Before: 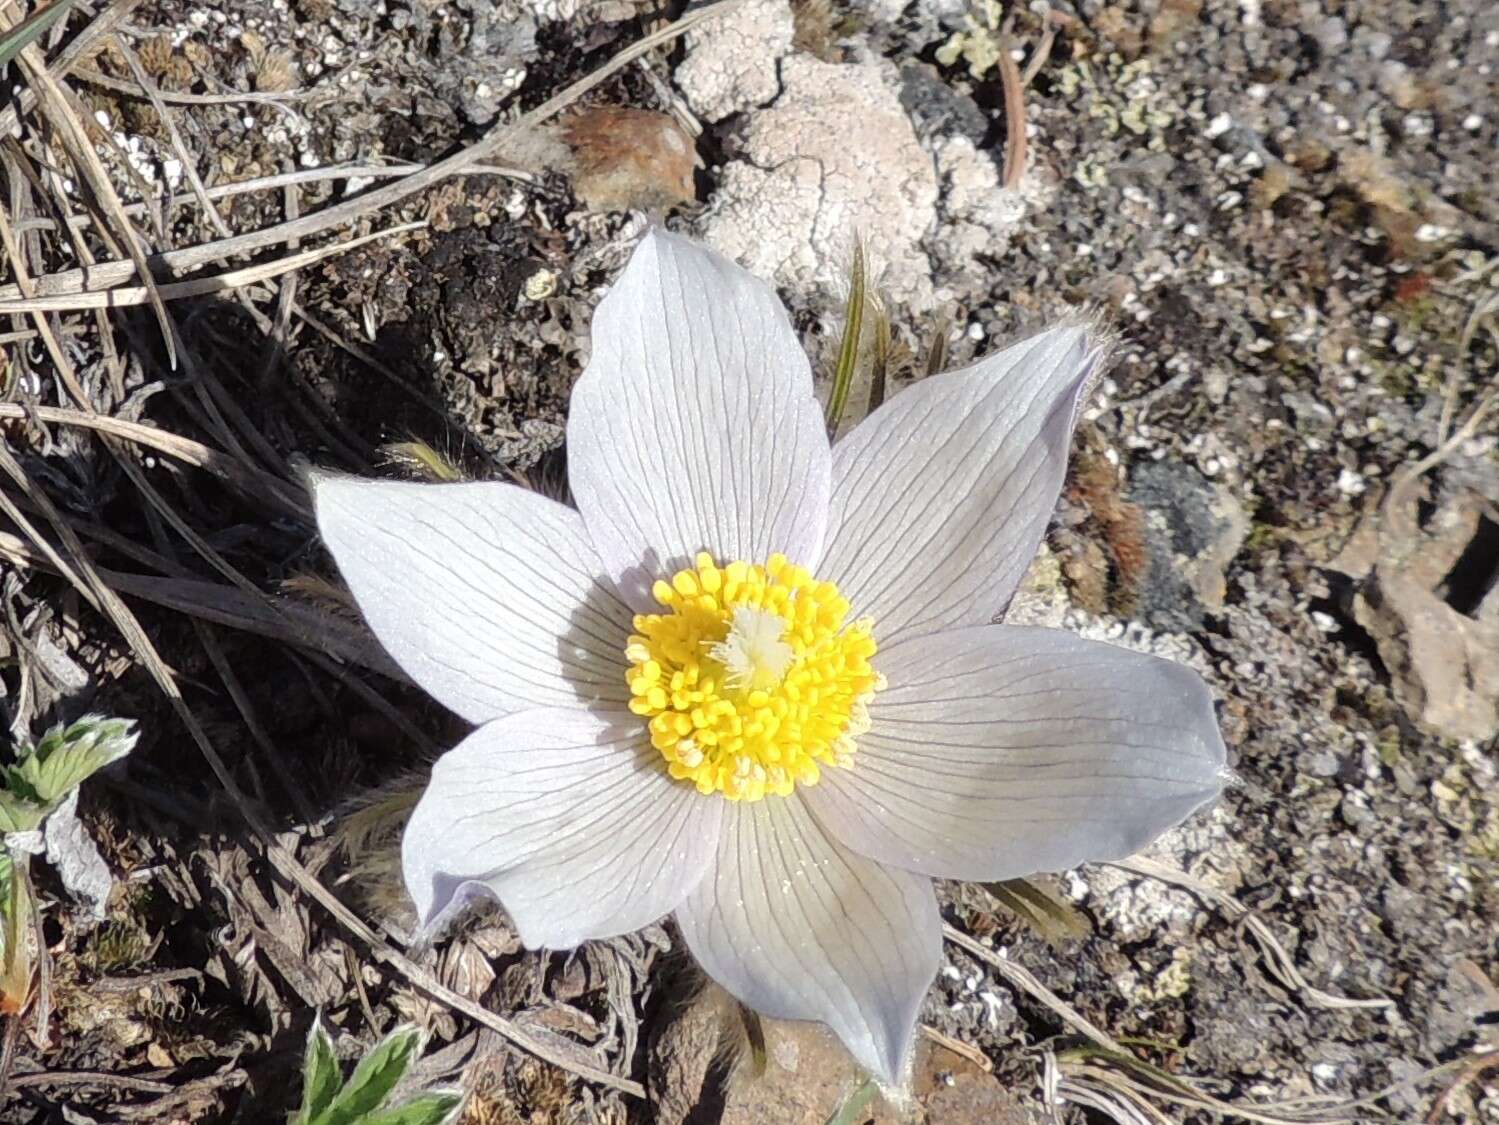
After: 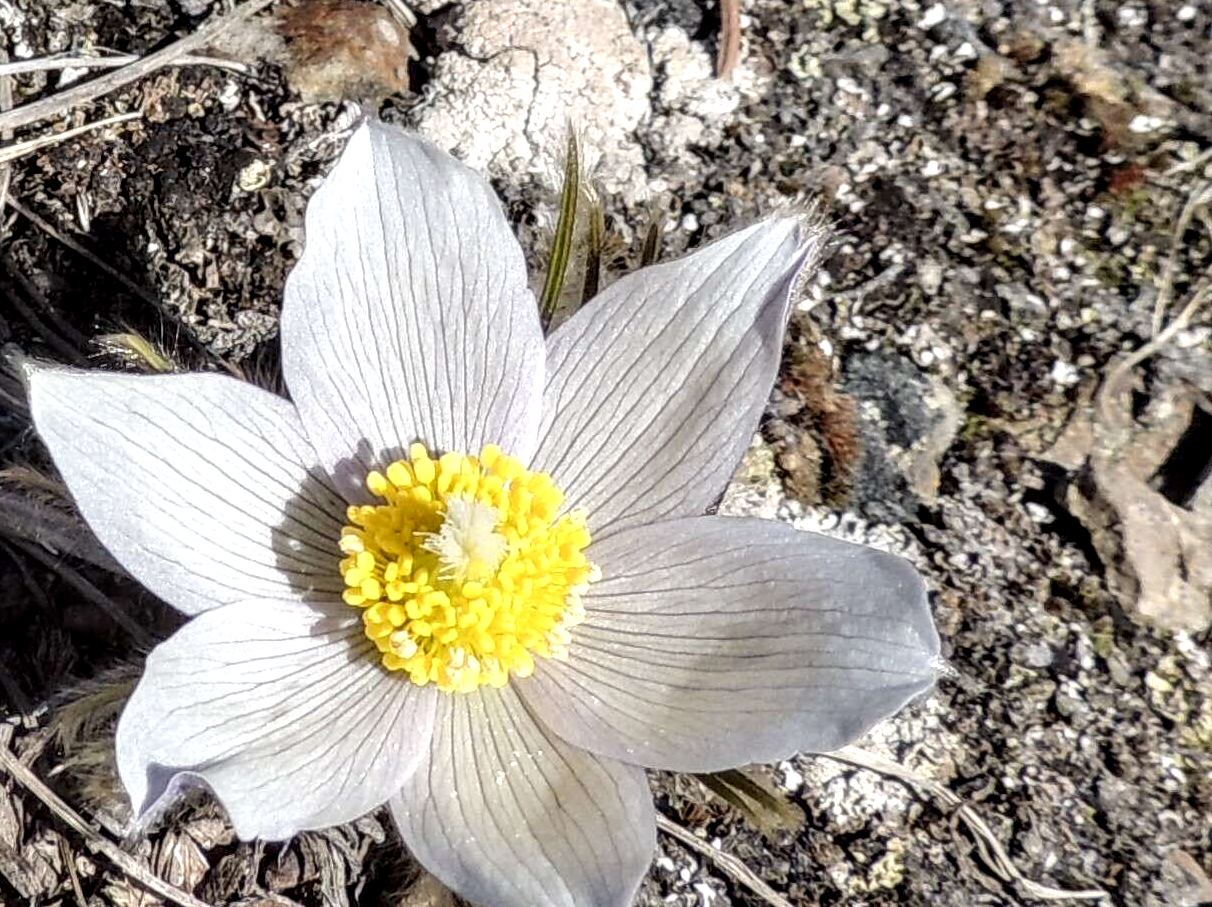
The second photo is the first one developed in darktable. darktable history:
local contrast: highlights 63%, shadows 53%, detail 168%, midtone range 0.508
crop: left 19.089%, top 9.708%, right 0%, bottom 9.624%
